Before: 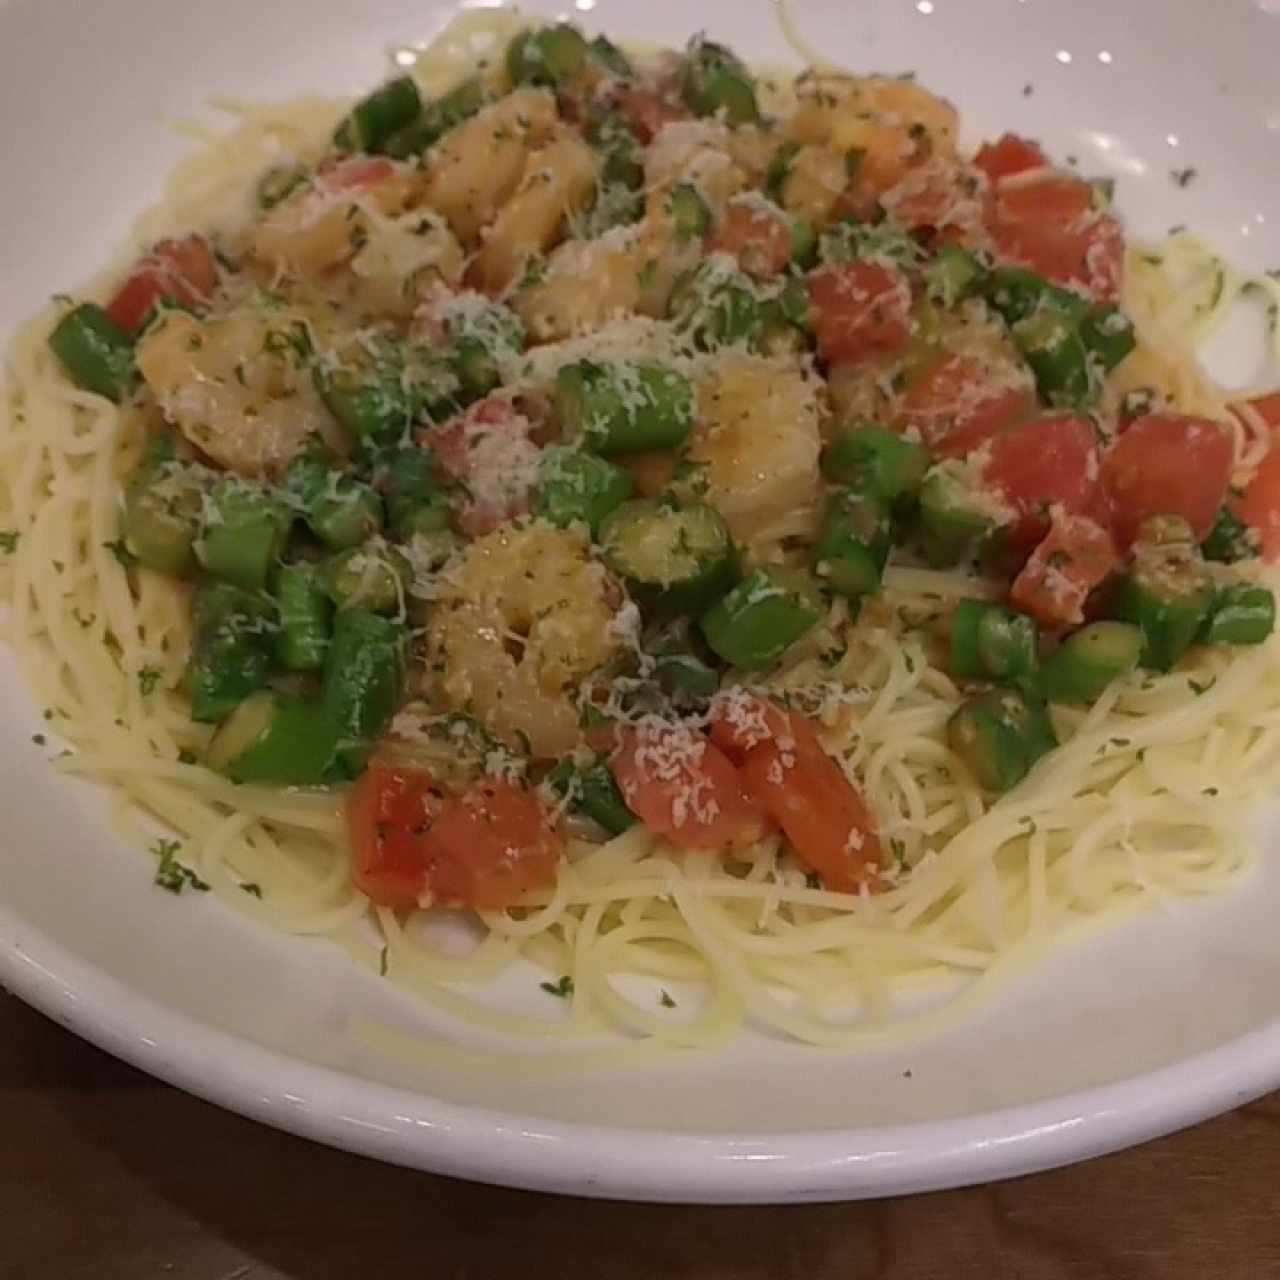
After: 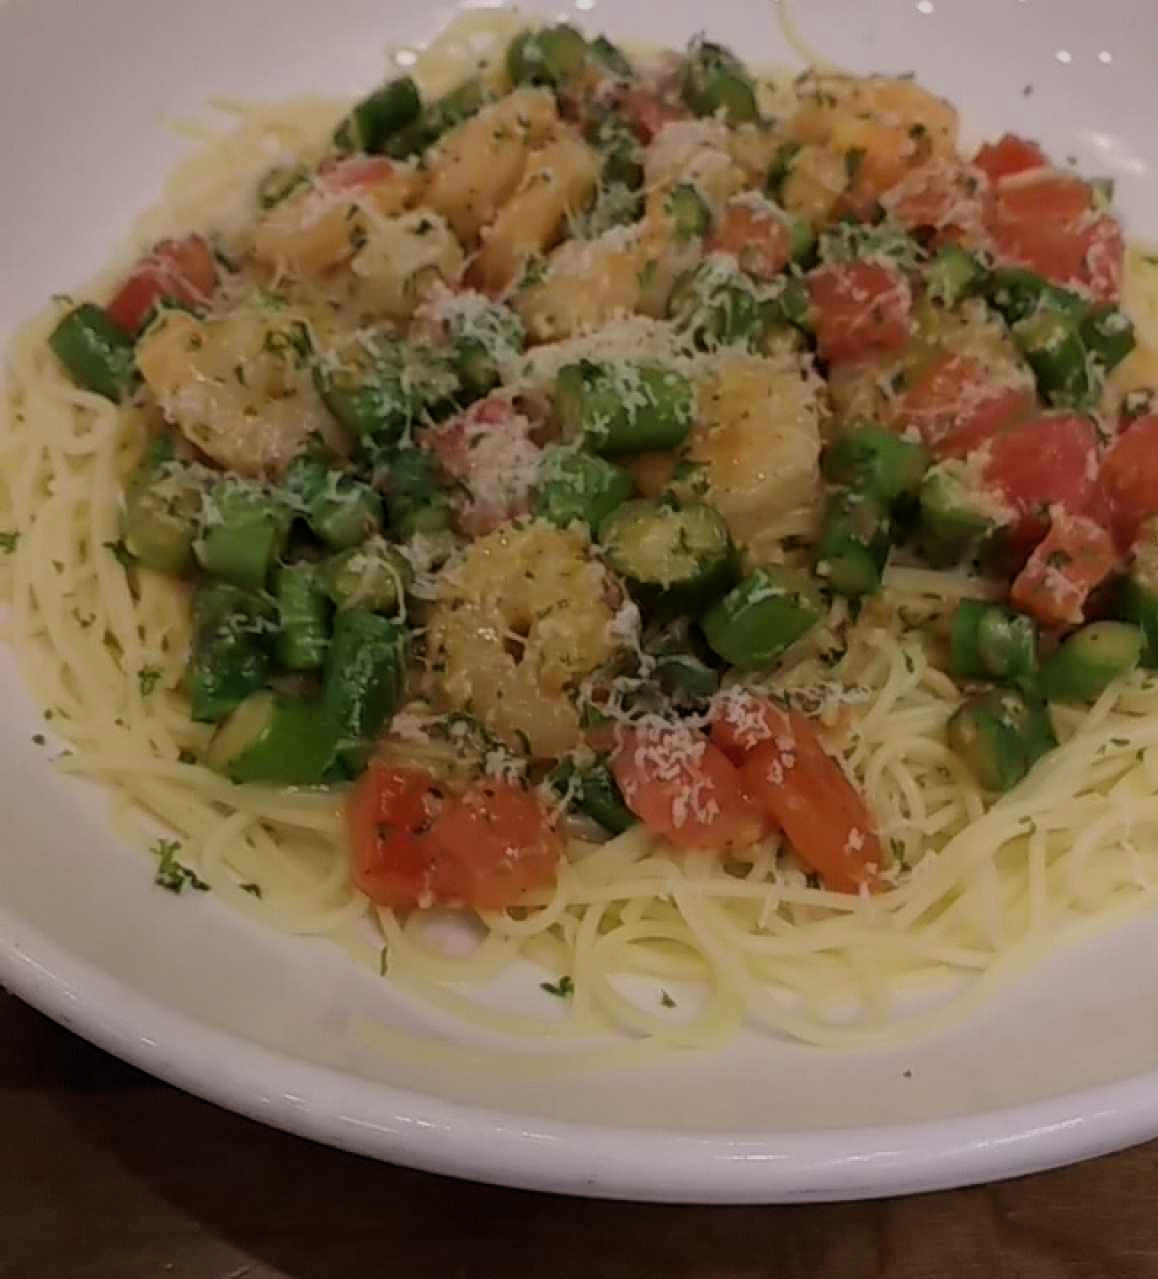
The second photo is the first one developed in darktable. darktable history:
exposure: compensate highlight preservation false
crop: right 9.509%, bottom 0.031%
filmic rgb: black relative exposure -7.65 EV, white relative exposure 4.56 EV, hardness 3.61, color science v6 (2022)
